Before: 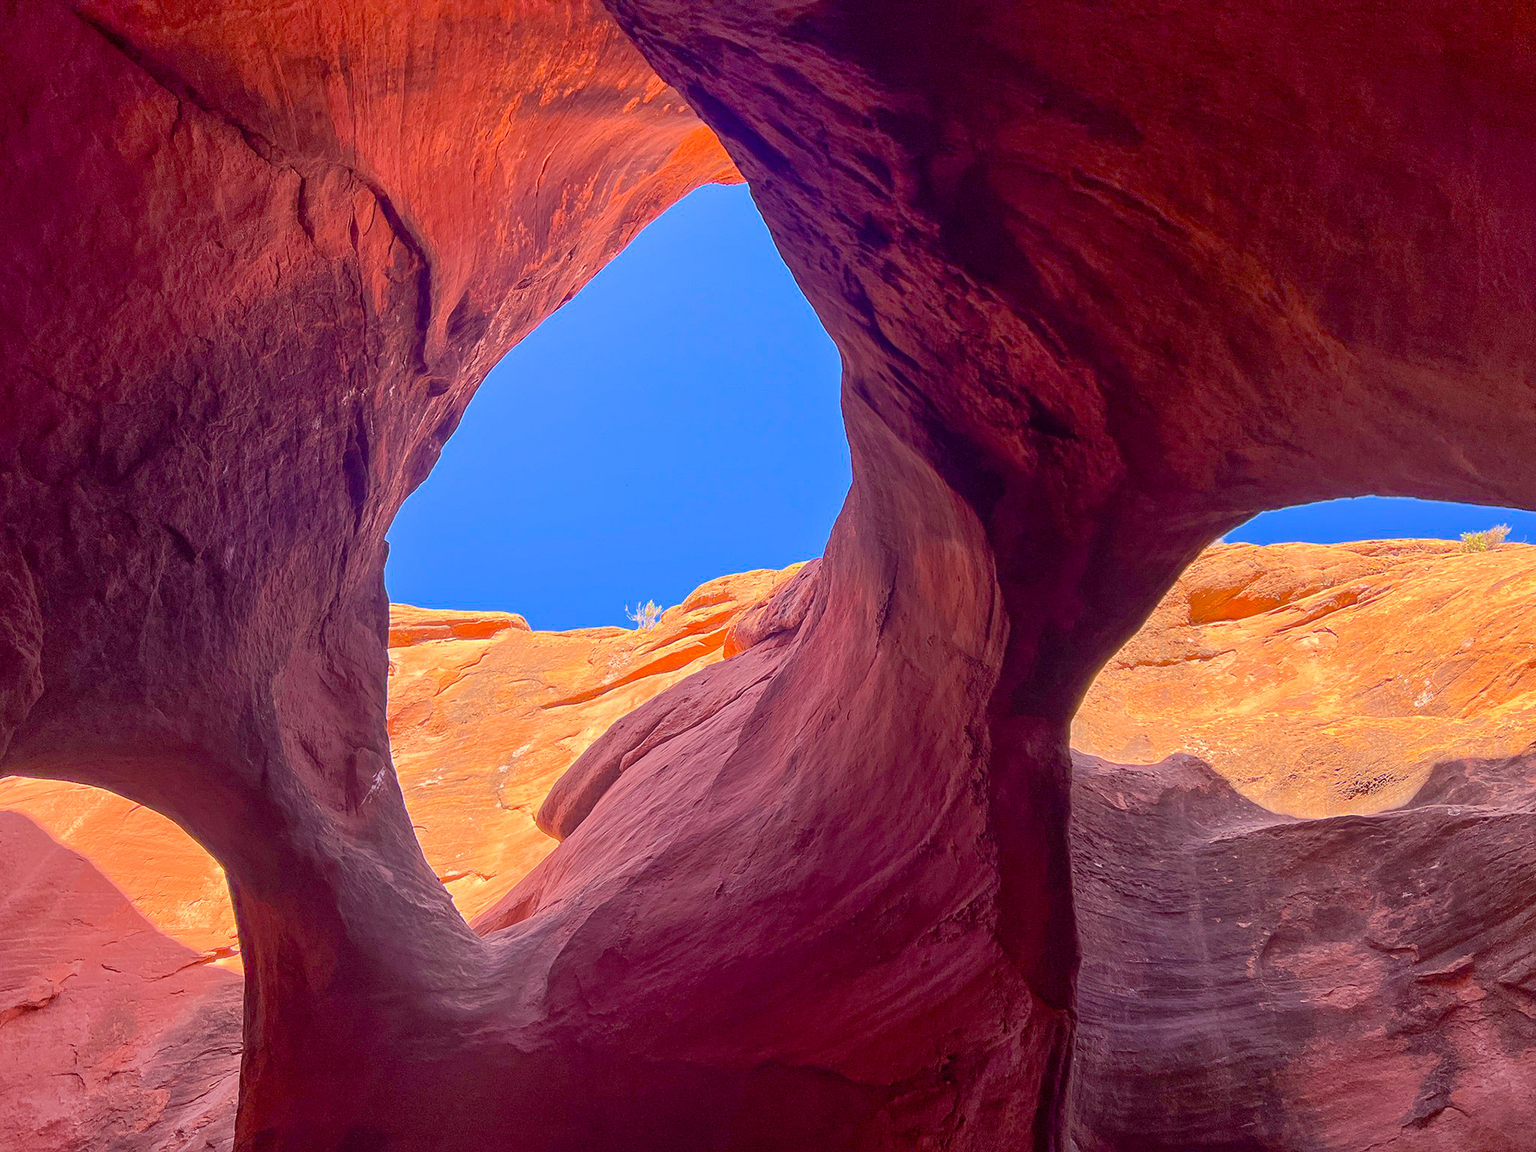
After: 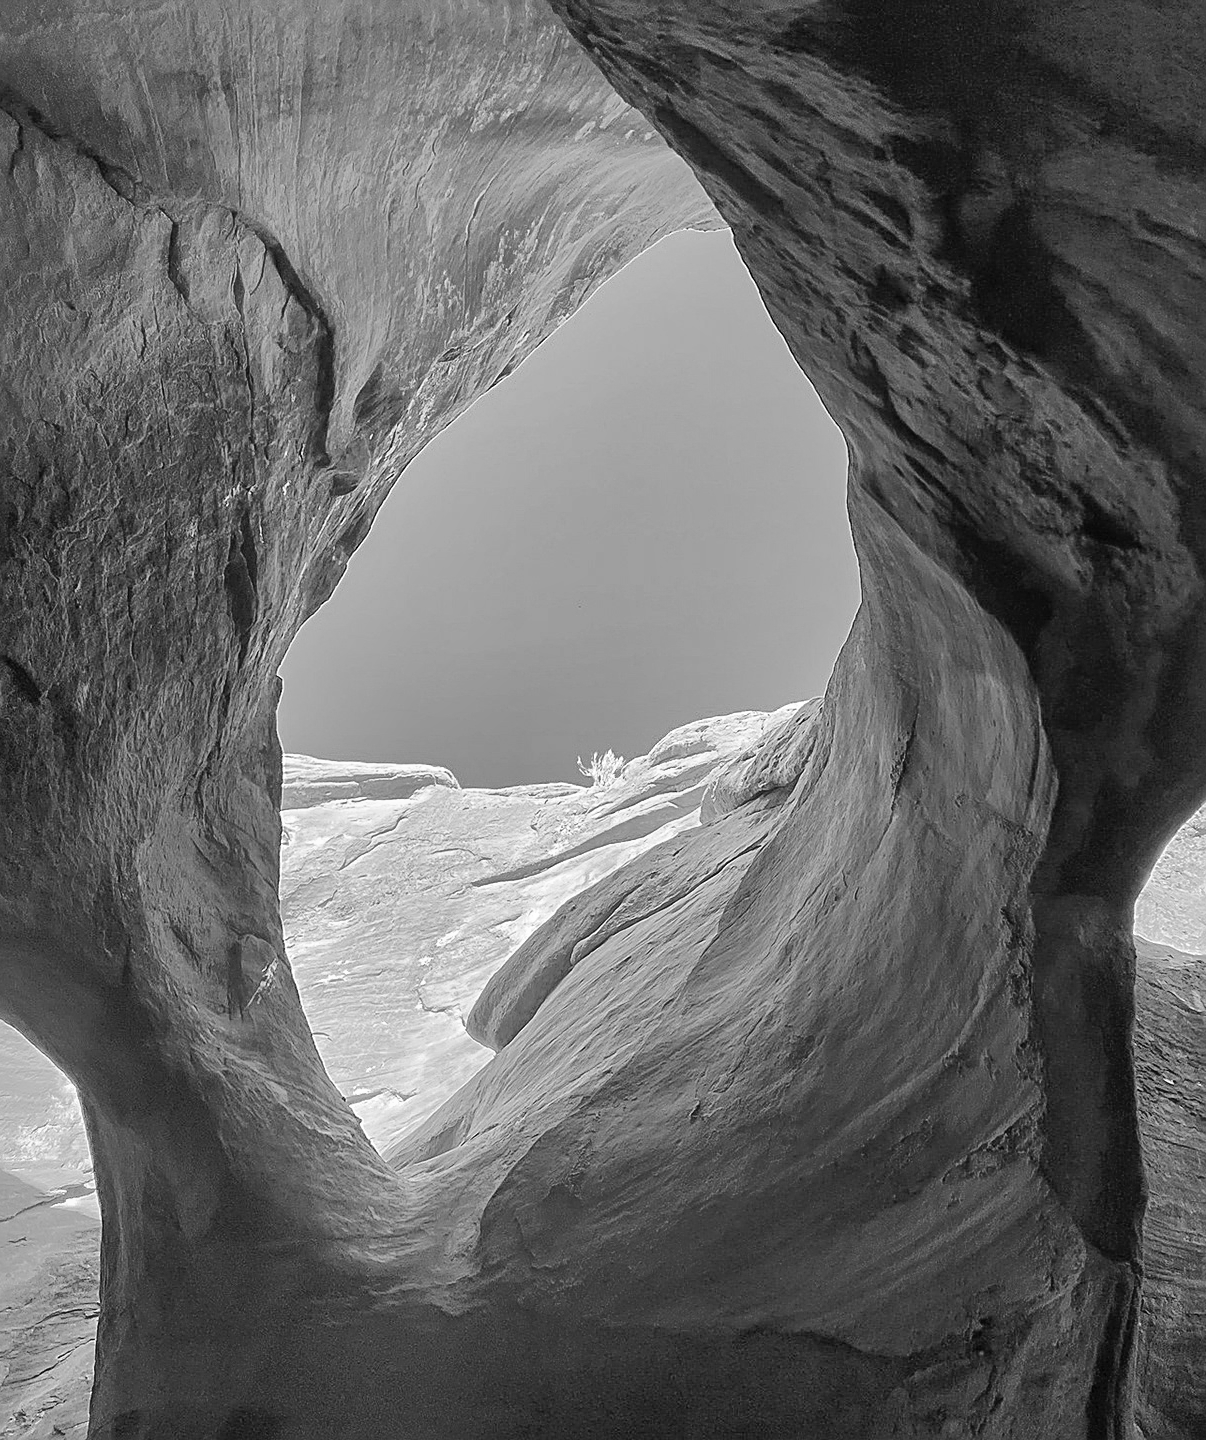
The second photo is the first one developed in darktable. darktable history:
monochrome: on, module defaults
exposure: exposure 0.376 EV, compensate highlight preservation false
shadows and highlights: shadows 40, highlights -60
crop: left 10.644%, right 26.528%
base curve: curves: ch0 [(0, 0) (0.032, 0.025) (0.121, 0.166) (0.206, 0.329) (0.605, 0.79) (1, 1)], preserve colors none
sharpen: on, module defaults
